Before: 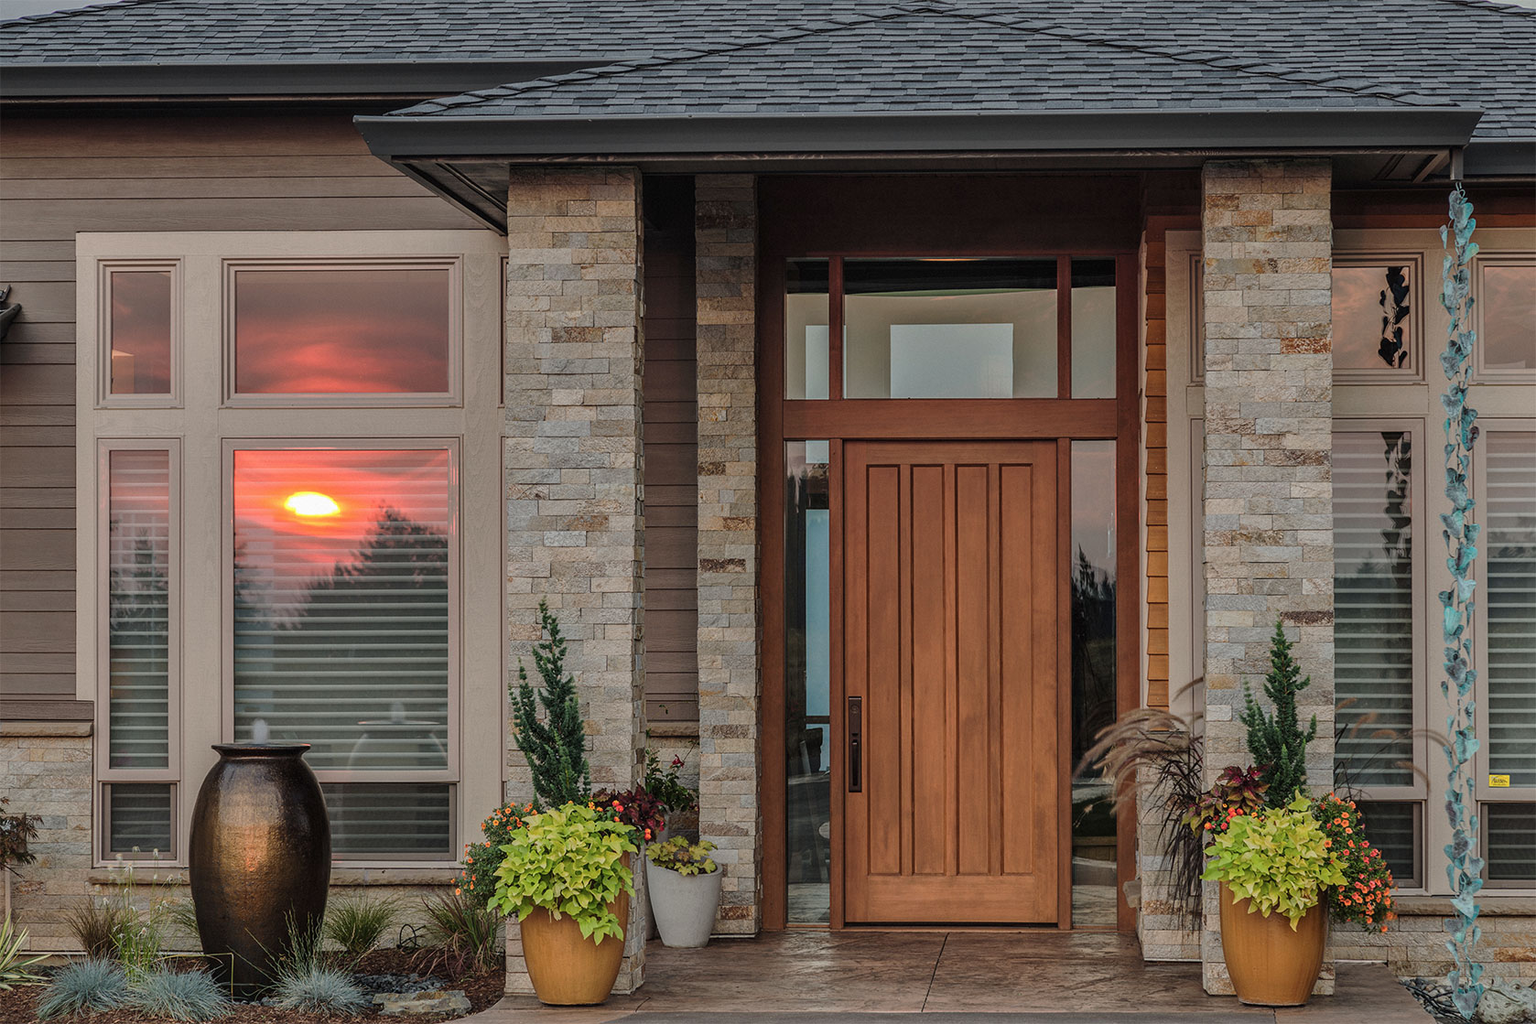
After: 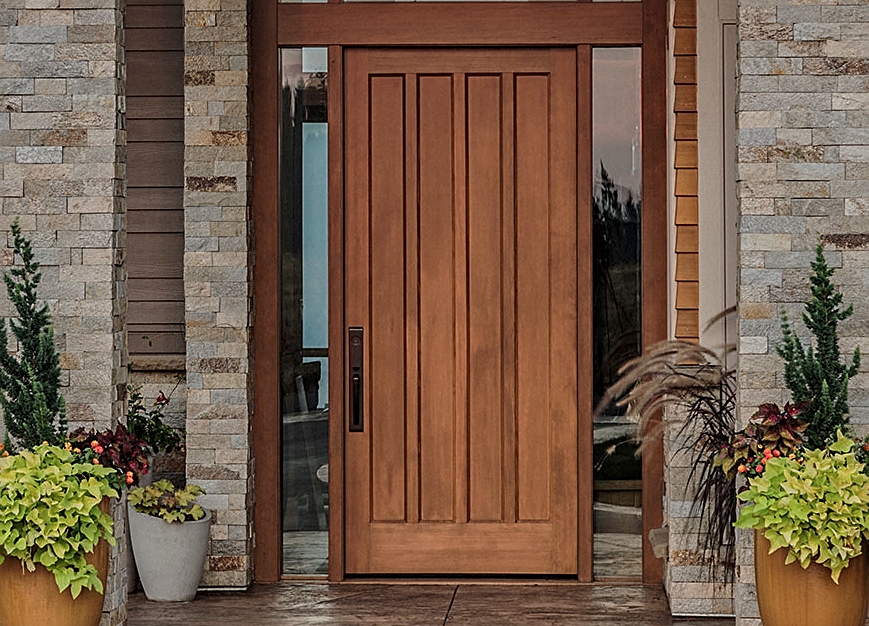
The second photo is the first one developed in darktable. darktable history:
contrast equalizer: y [[0.526, 0.53, 0.532, 0.532, 0.53, 0.525], [0.5 ×6], [0.5 ×6], [0 ×6], [0 ×6]]
crop: left 34.479%, top 38.822%, right 13.718%, bottom 5.172%
sharpen: on, module defaults
